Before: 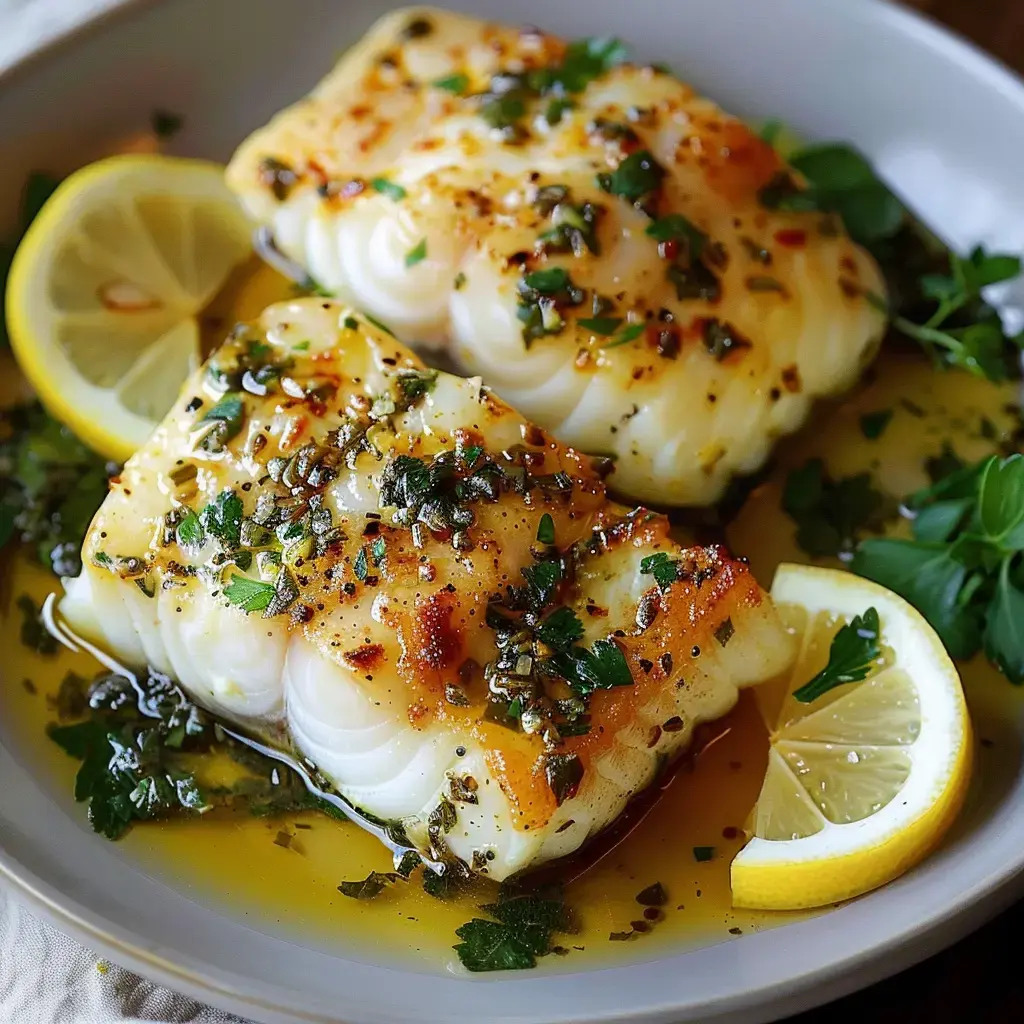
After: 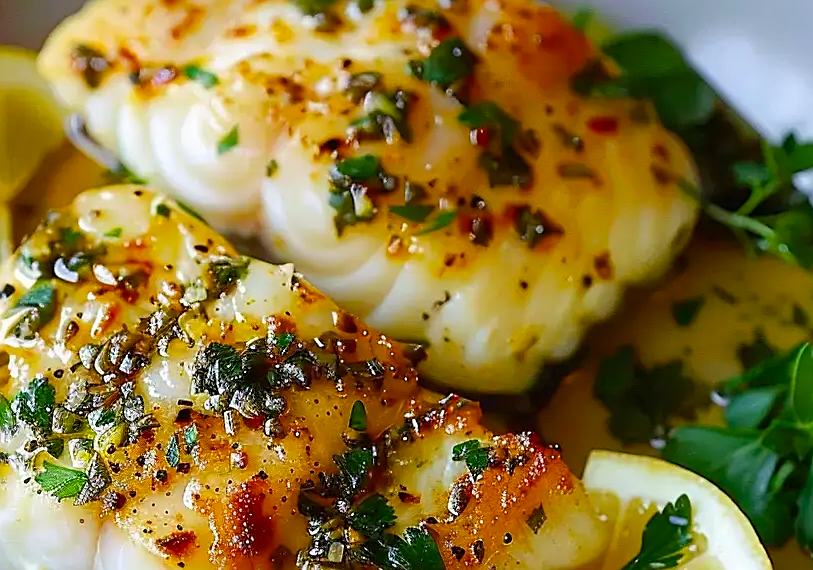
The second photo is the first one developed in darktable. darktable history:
sharpen: on, module defaults
levels: levels [0, 0.478, 1]
shadows and highlights: shadows 12, white point adjustment 1.2, soften with gaussian
color balance rgb: linear chroma grading › shadows -8%, linear chroma grading › global chroma 10%, perceptual saturation grading › global saturation 2%, perceptual saturation grading › highlights -2%, perceptual saturation grading › mid-tones 4%, perceptual saturation grading › shadows 8%, perceptual brilliance grading › global brilliance 2%, perceptual brilliance grading › highlights -4%, global vibrance 16%, saturation formula JzAzBz (2021)
crop: left 18.38%, top 11.092%, right 2.134%, bottom 33.217%
